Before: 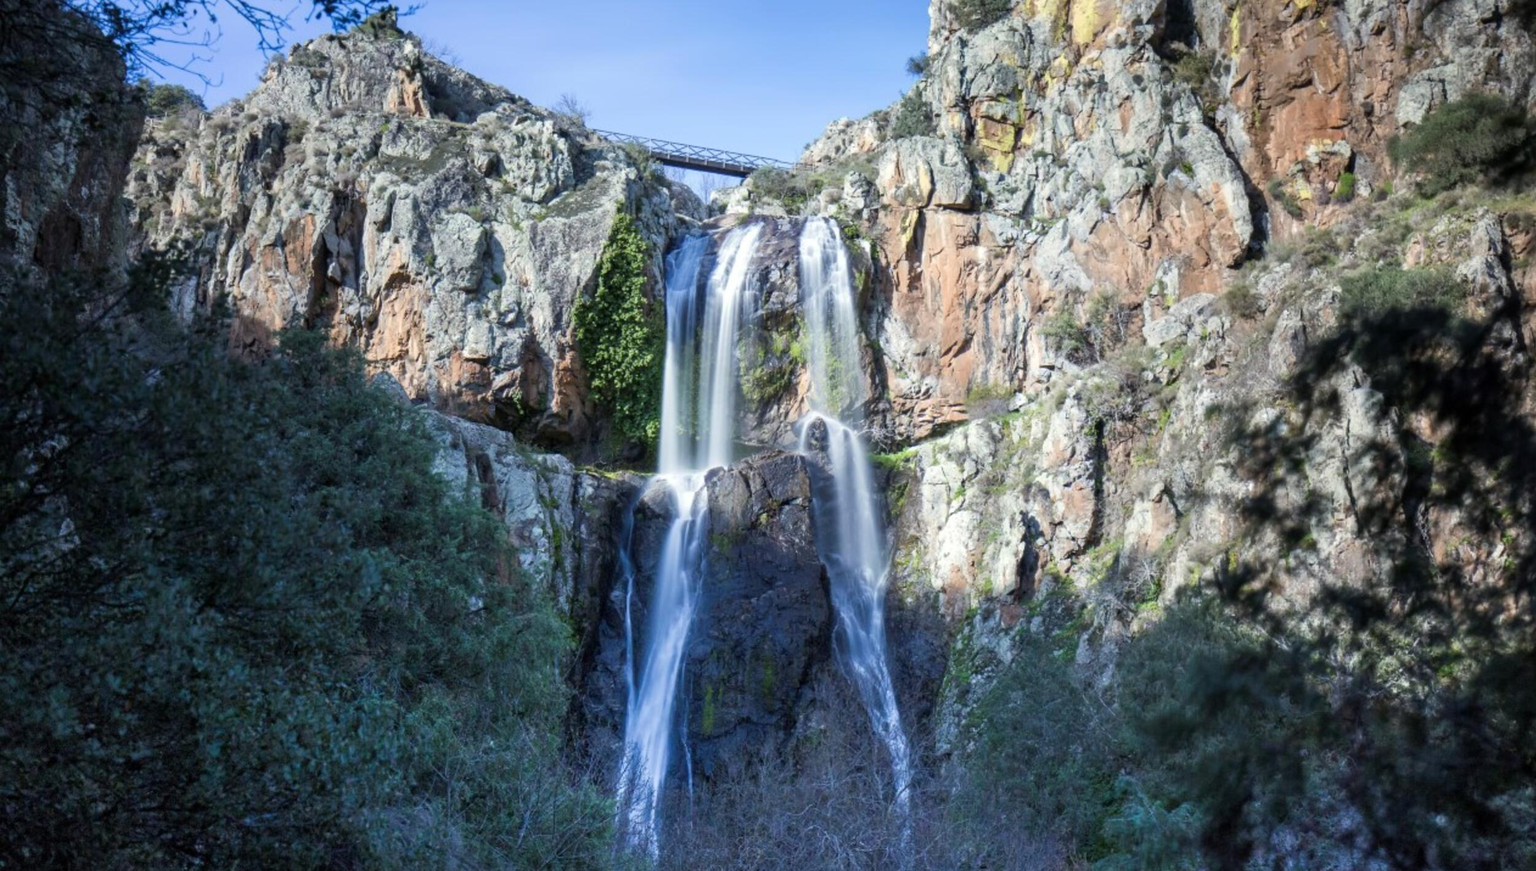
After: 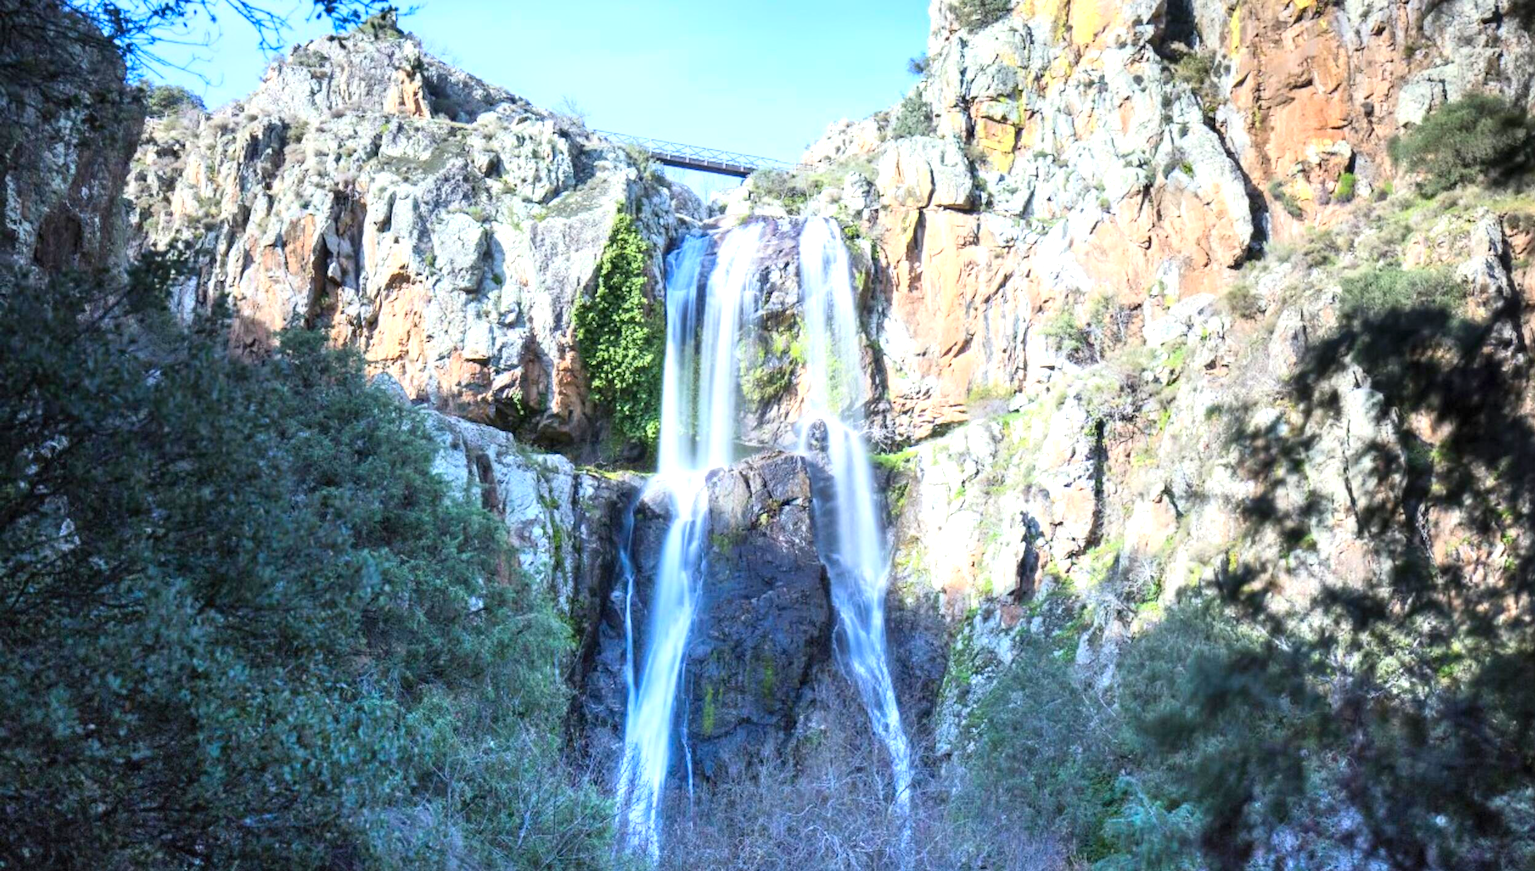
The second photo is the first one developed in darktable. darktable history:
contrast brightness saturation: contrast 0.2, brightness 0.16, saturation 0.22
exposure: black level correction 0, exposure 0.9 EV, compensate highlight preservation false
